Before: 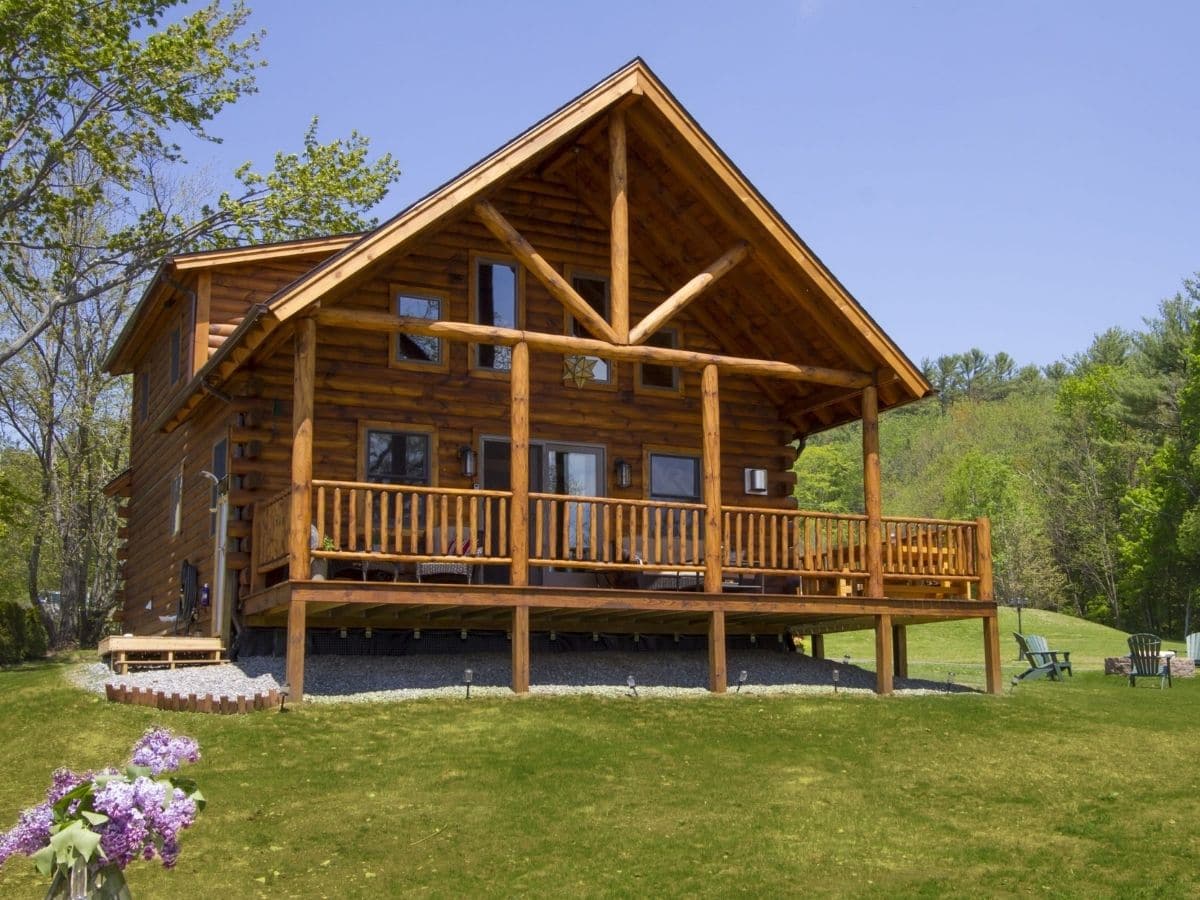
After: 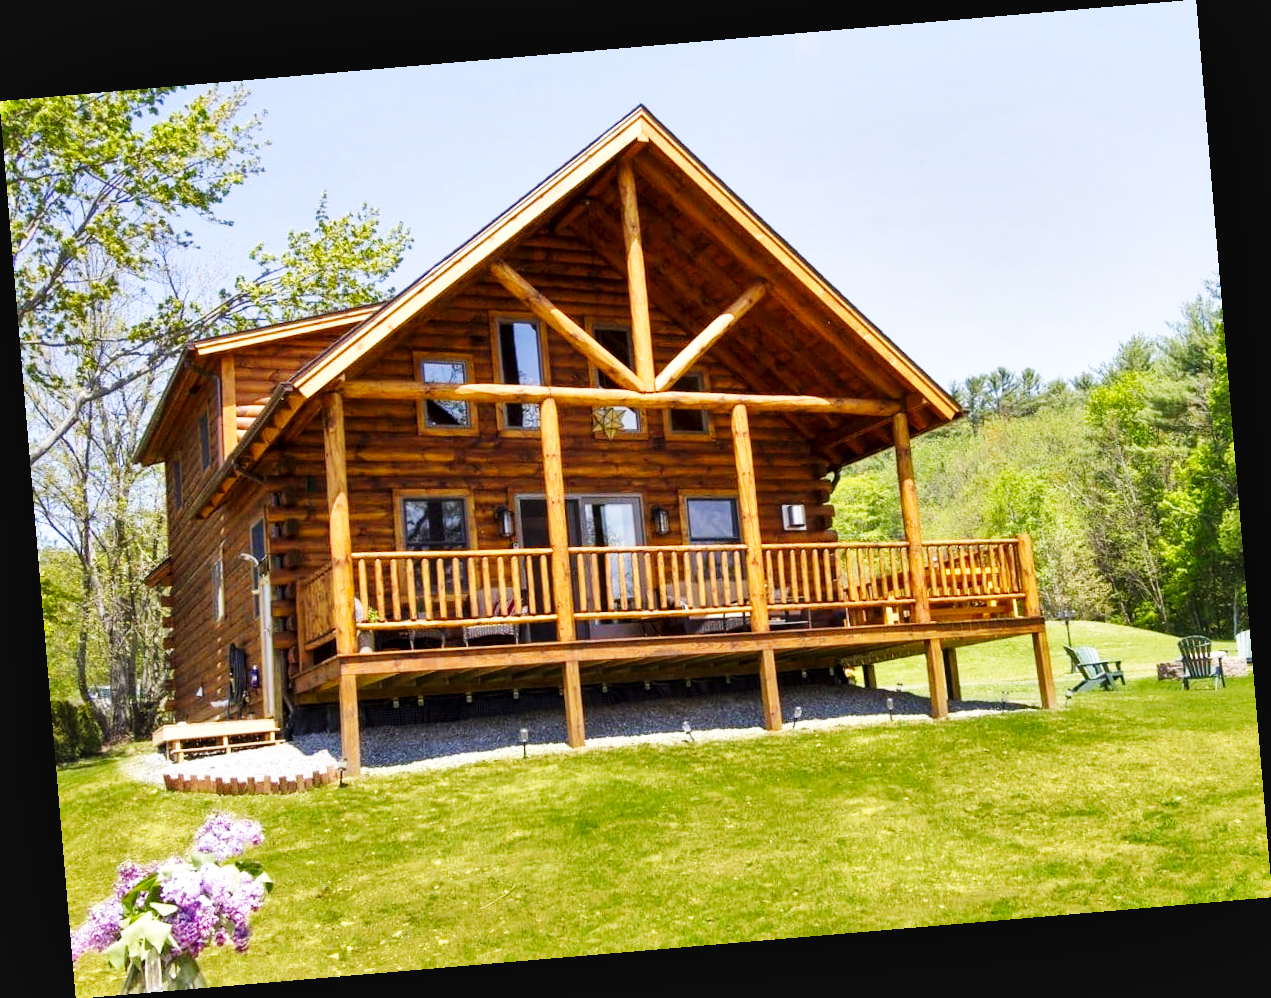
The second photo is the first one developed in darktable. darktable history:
base curve: curves: ch0 [(0, 0.003) (0.001, 0.002) (0.006, 0.004) (0.02, 0.022) (0.048, 0.086) (0.094, 0.234) (0.162, 0.431) (0.258, 0.629) (0.385, 0.8) (0.548, 0.918) (0.751, 0.988) (1, 1)], preserve colors none
rotate and perspective: rotation -4.86°, automatic cropping off
shadows and highlights: low approximation 0.01, soften with gaussian
local contrast: mode bilateral grid, contrast 20, coarseness 50, detail 120%, midtone range 0.2
